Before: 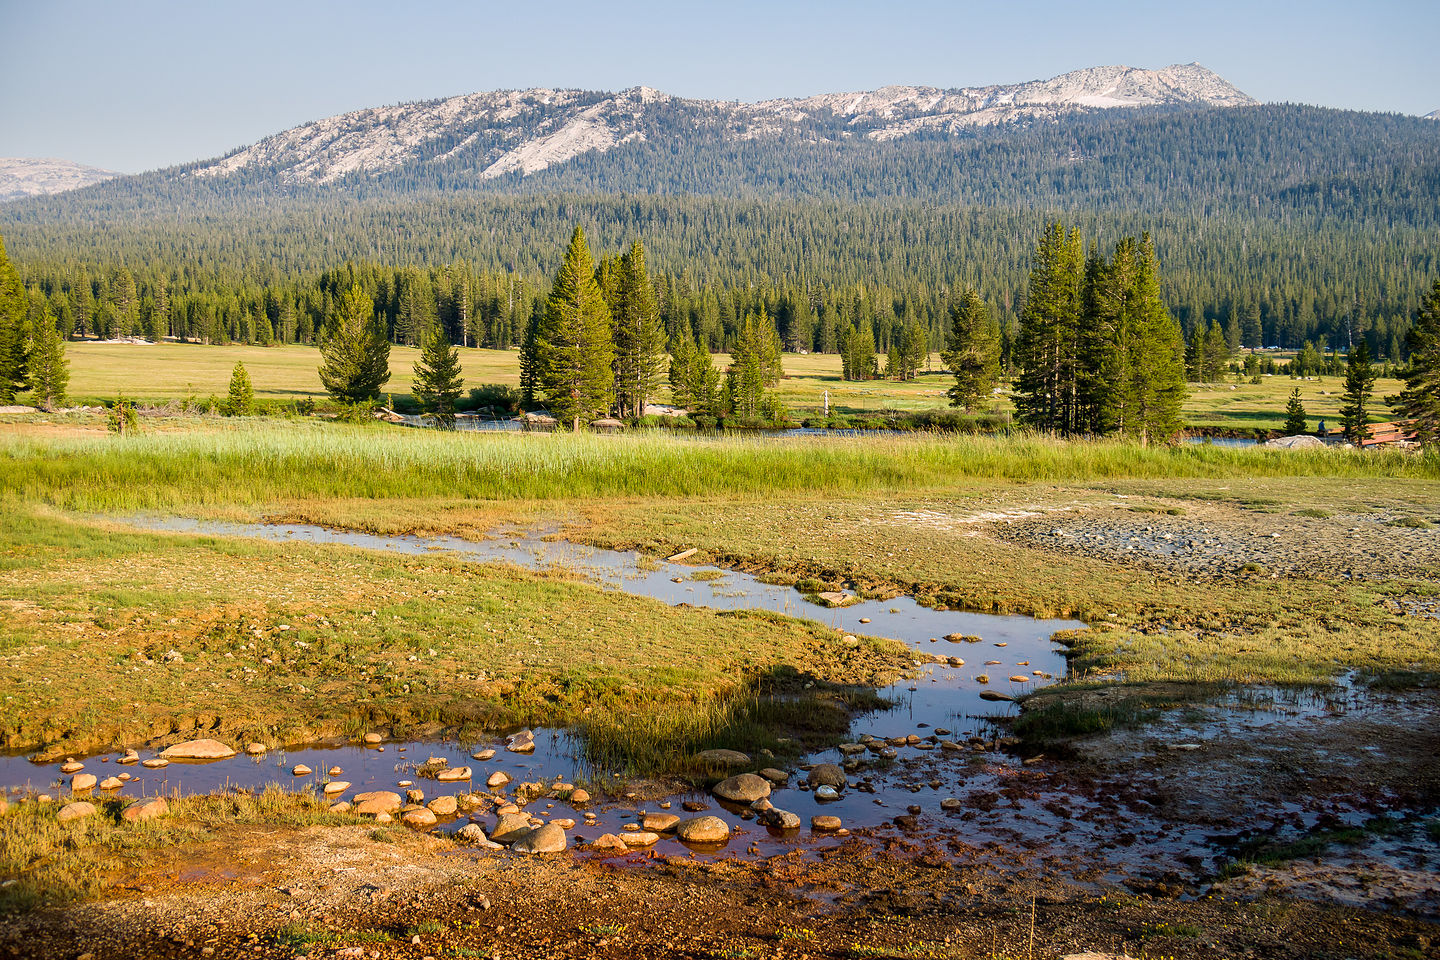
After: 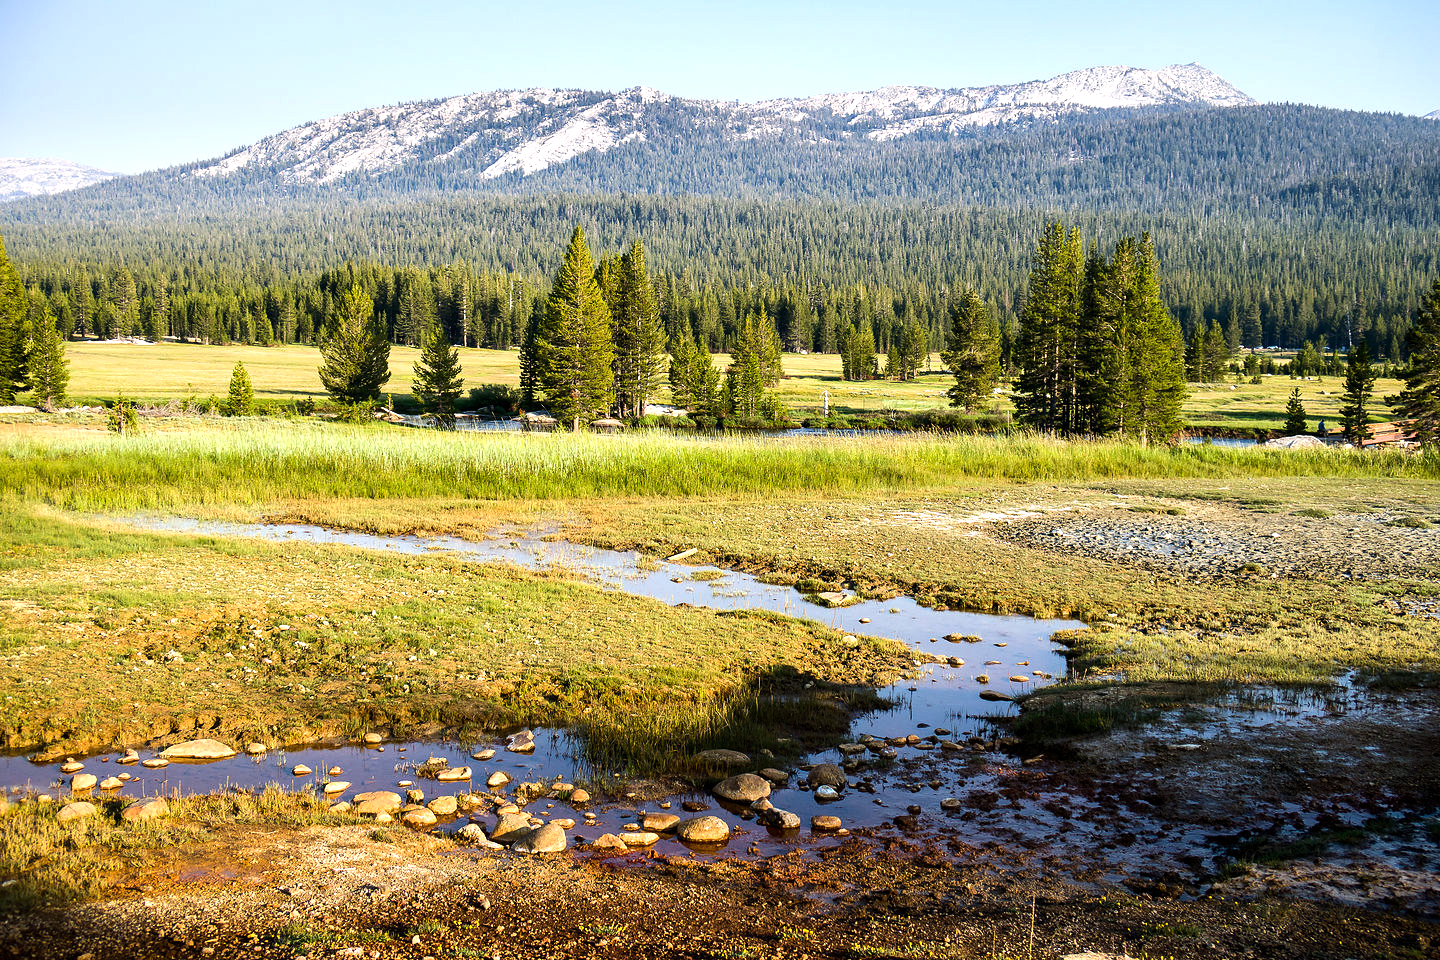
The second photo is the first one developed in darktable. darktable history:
tone equalizer: -8 EV -0.75 EV, -7 EV -0.7 EV, -6 EV -0.6 EV, -5 EV -0.4 EV, -3 EV 0.4 EV, -2 EV 0.6 EV, -1 EV 0.7 EV, +0 EV 0.75 EV, edges refinement/feathering 500, mask exposure compensation -1.57 EV, preserve details no
white balance: red 0.967, blue 1.049
